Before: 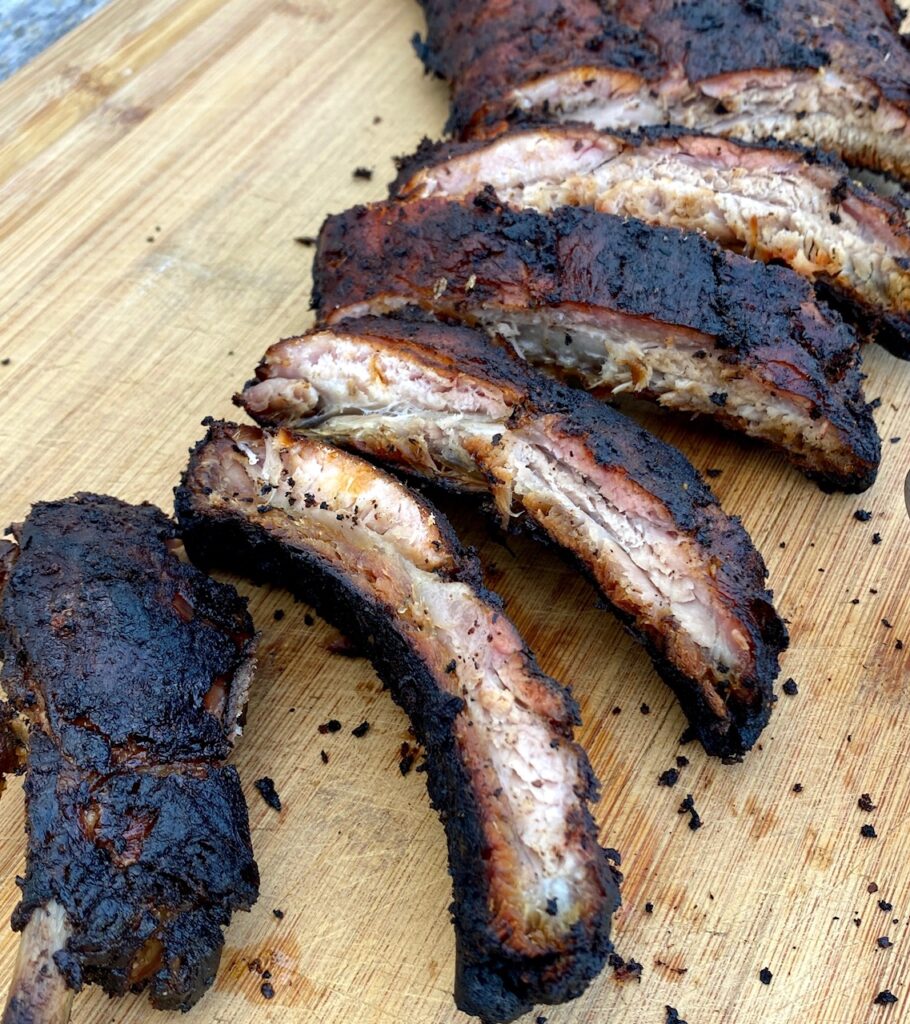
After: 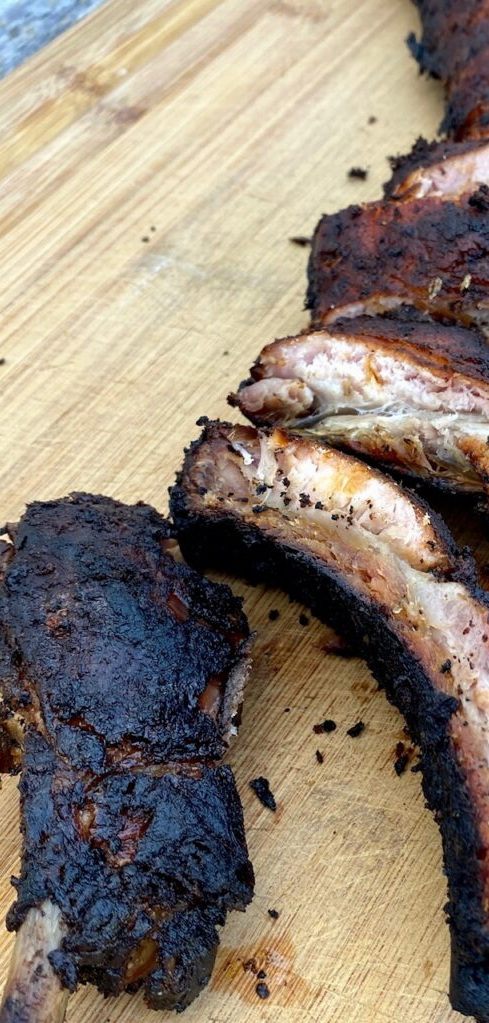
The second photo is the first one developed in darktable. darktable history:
crop: left 0.587%, right 45.588%, bottom 0.086%
exposure: exposure -0.021 EV, compensate highlight preservation false
